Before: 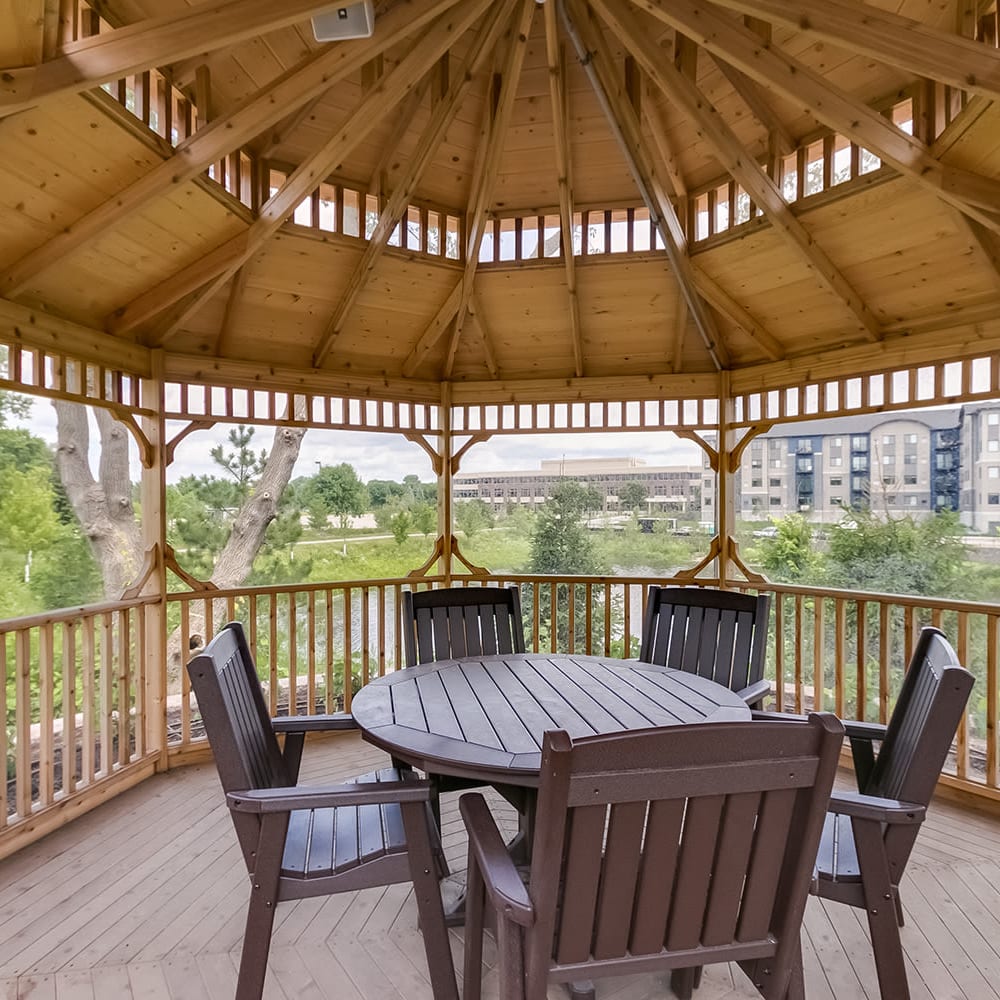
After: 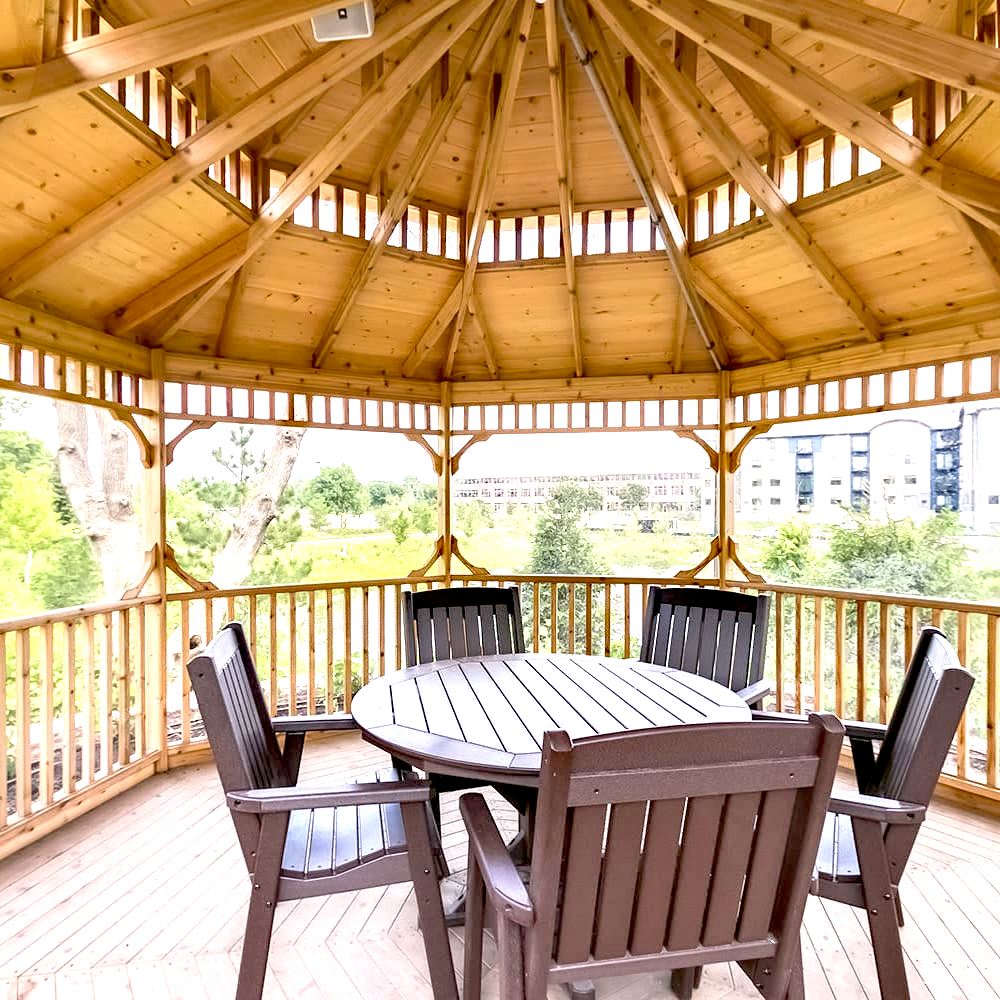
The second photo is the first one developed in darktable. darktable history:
shadows and highlights: radius 110.86, shadows 51.09, white point adjustment 9.16, highlights -4.17, highlights color adjustment 32.2%, soften with gaussian
exposure: black level correction 0.011, exposure 1.088 EV, compensate exposure bias true, compensate highlight preservation false
